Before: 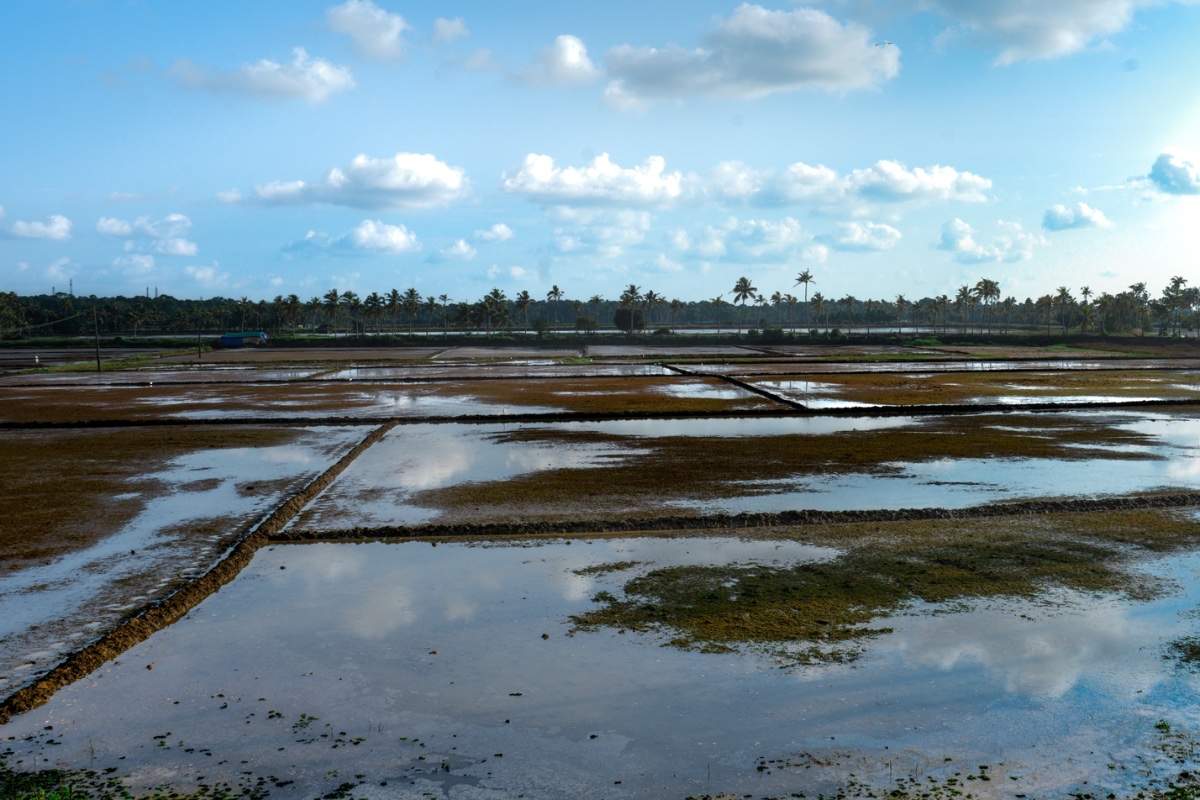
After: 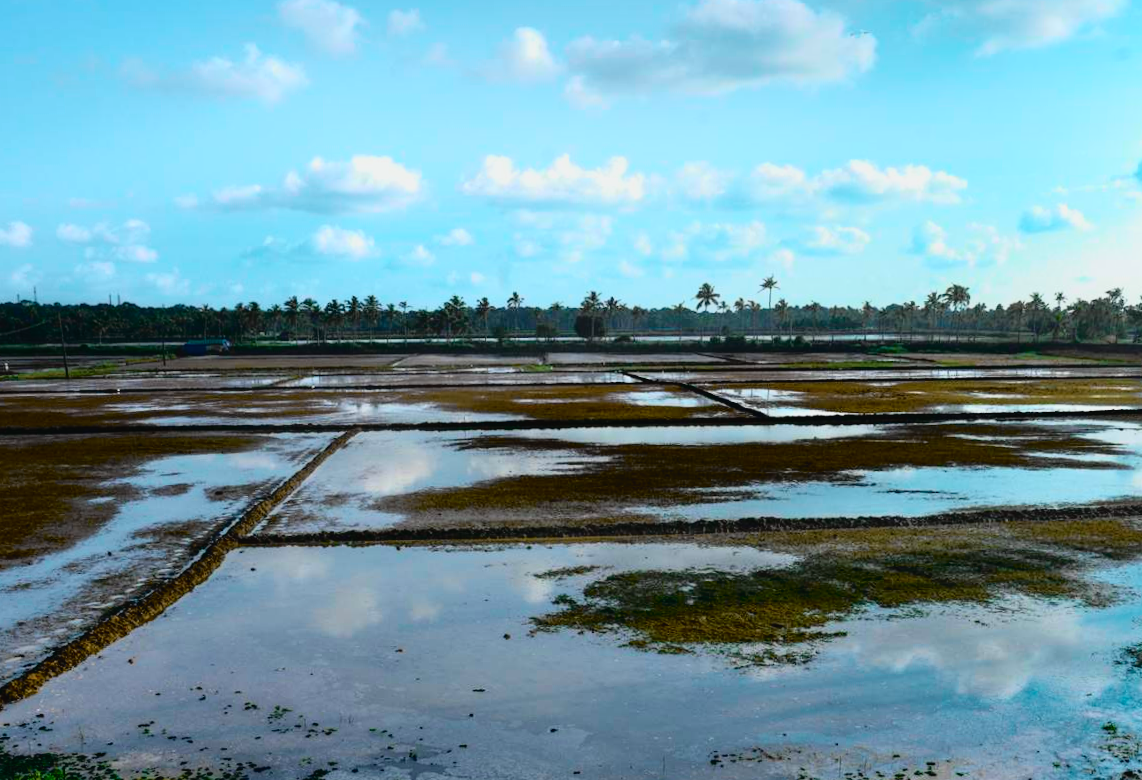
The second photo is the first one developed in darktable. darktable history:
rotate and perspective: rotation 0.074°, lens shift (vertical) 0.096, lens shift (horizontal) -0.041, crop left 0.043, crop right 0.952, crop top 0.024, crop bottom 0.979
tone curve: curves: ch0 [(0, 0.022) (0.114, 0.088) (0.282, 0.316) (0.446, 0.511) (0.613, 0.693) (0.786, 0.843) (0.999, 0.949)]; ch1 [(0, 0) (0.395, 0.343) (0.463, 0.427) (0.486, 0.474) (0.503, 0.5) (0.535, 0.522) (0.555, 0.546) (0.594, 0.614) (0.755, 0.793) (1, 1)]; ch2 [(0, 0) (0.369, 0.388) (0.449, 0.431) (0.501, 0.5) (0.528, 0.517) (0.561, 0.598) (0.697, 0.721) (1, 1)], color space Lab, independent channels, preserve colors none
